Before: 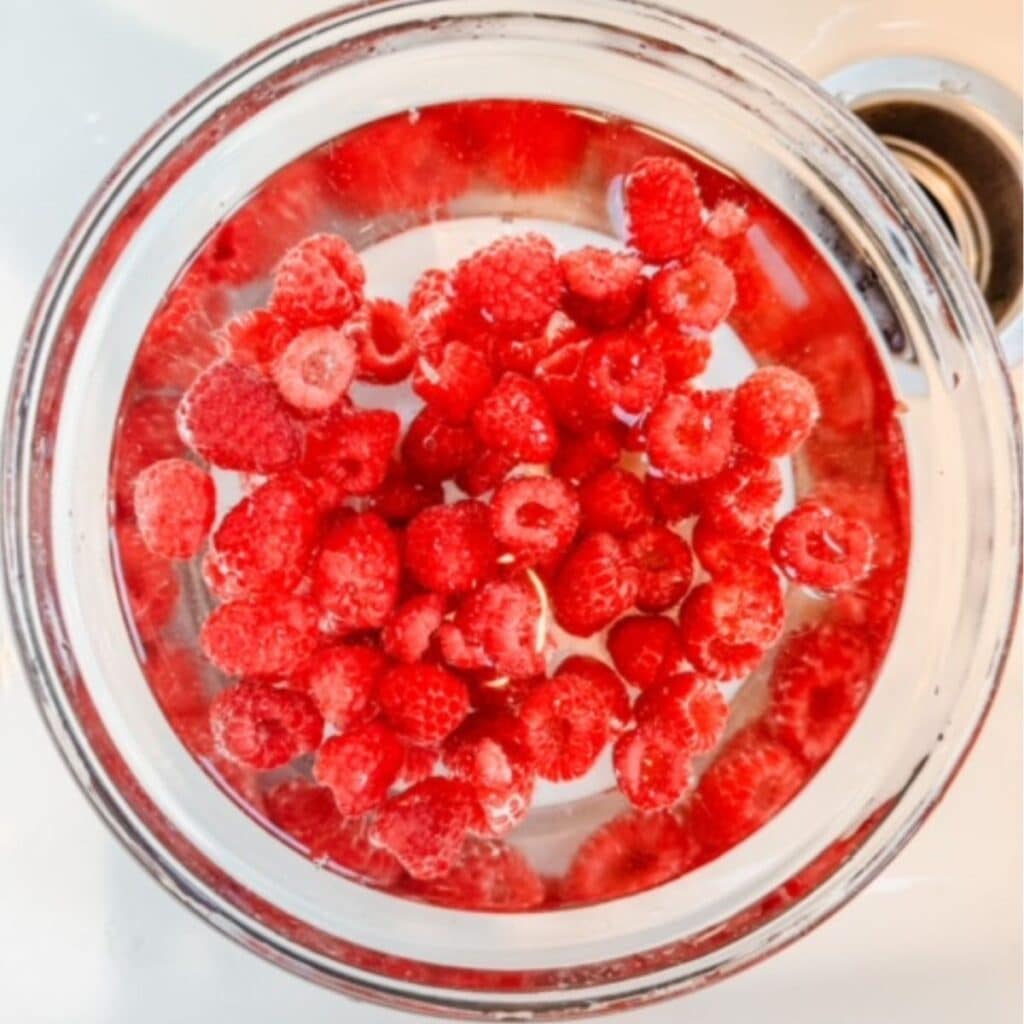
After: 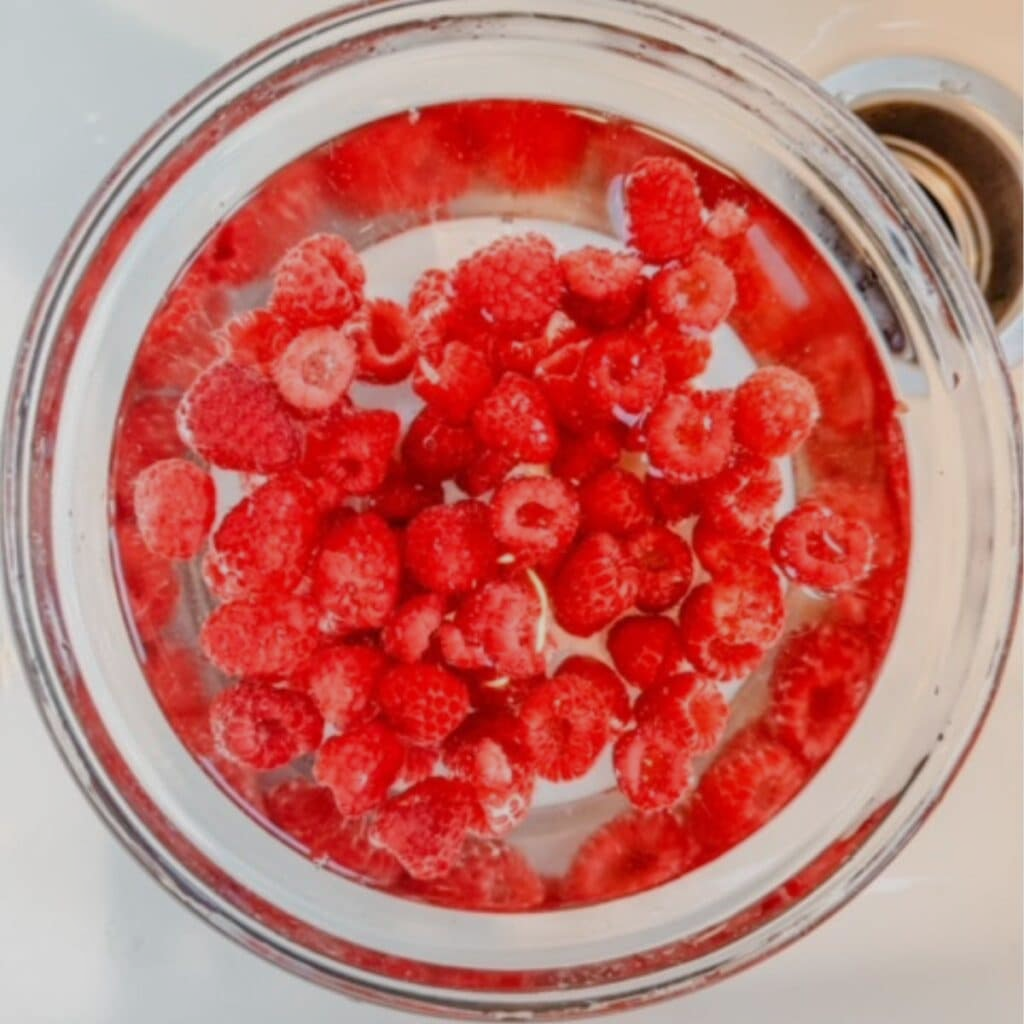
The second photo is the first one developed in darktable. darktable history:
white balance: emerald 1
tone equalizer: -8 EV 0.25 EV, -7 EV 0.417 EV, -6 EV 0.417 EV, -5 EV 0.25 EV, -3 EV -0.25 EV, -2 EV -0.417 EV, -1 EV -0.417 EV, +0 EV -0.25 EV, edges refinement/feathering 500, mask exposure compensation -1.57 EV, preserve details guided filter
